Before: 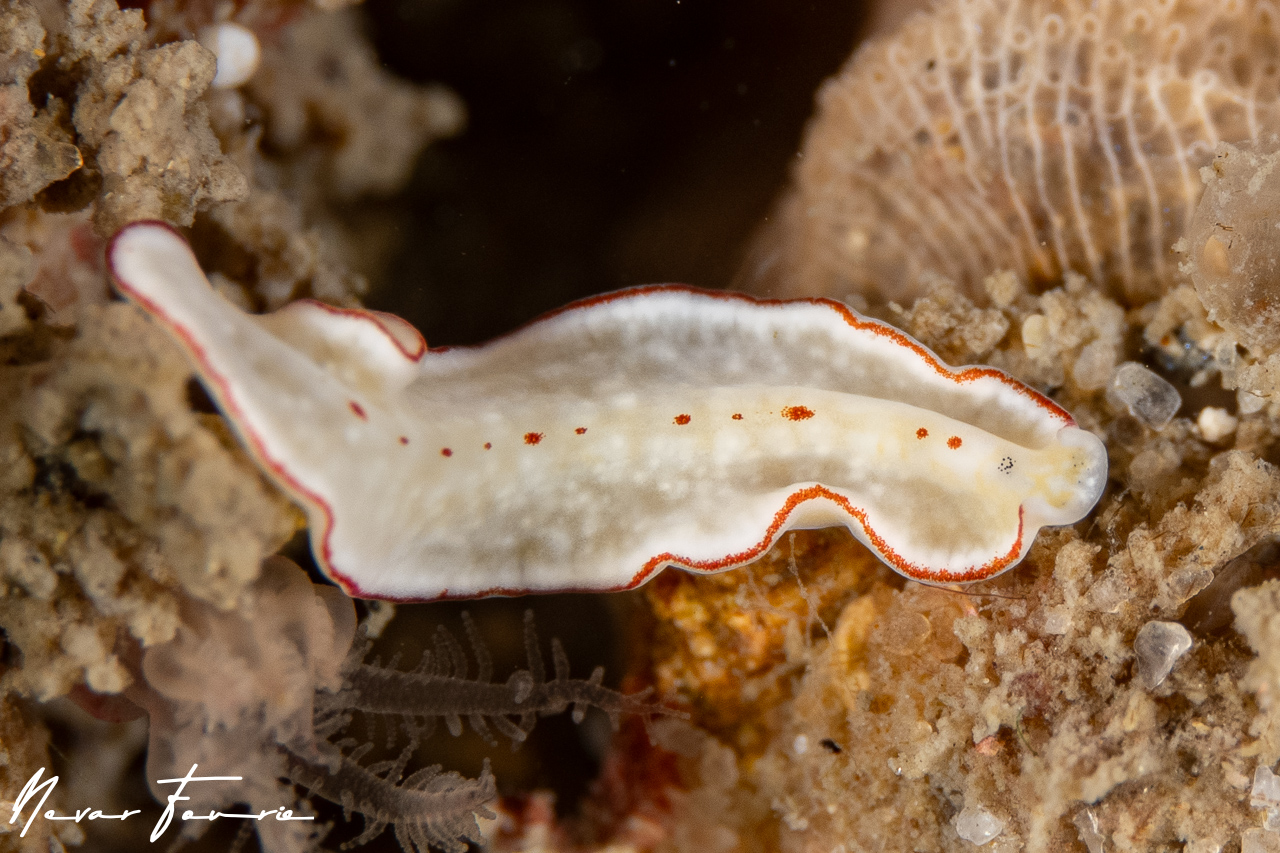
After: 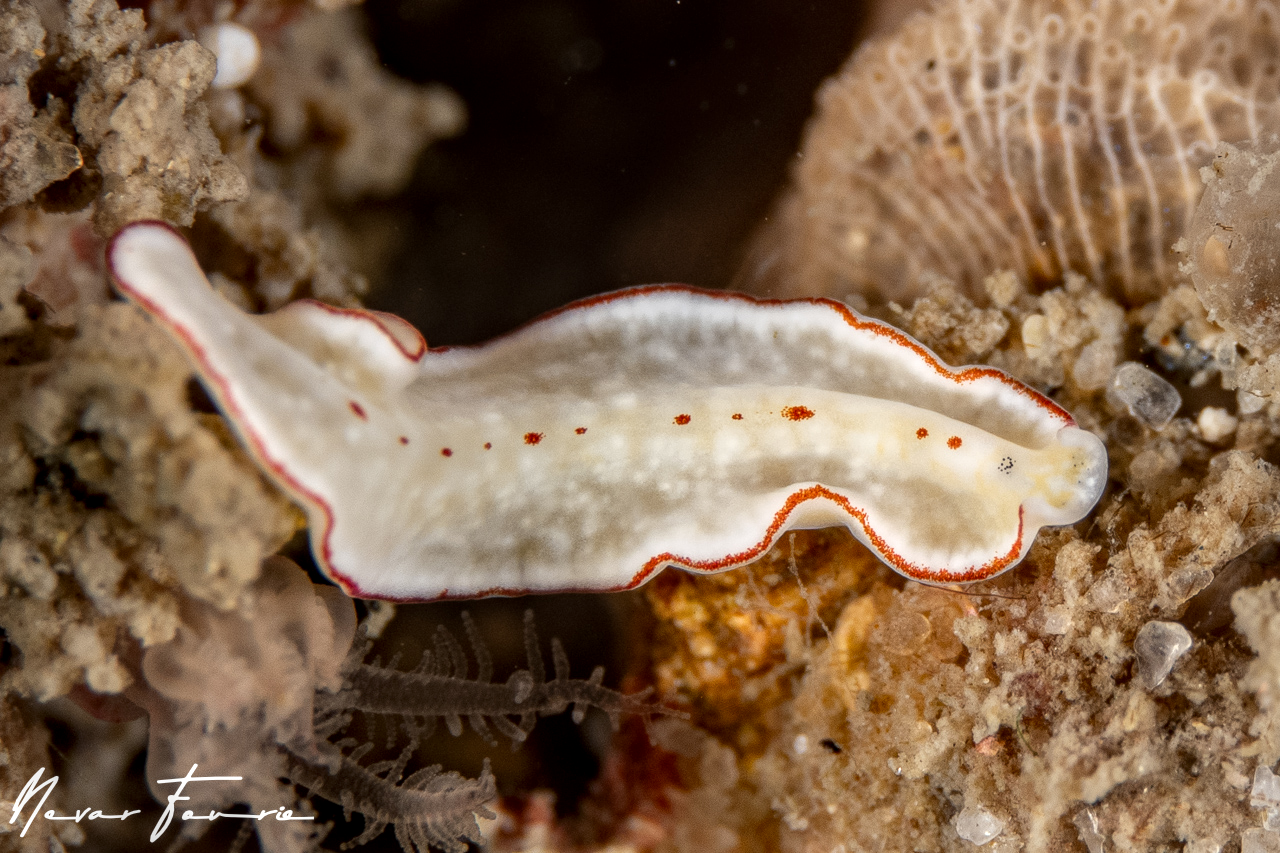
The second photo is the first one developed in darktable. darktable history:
local contrast: detail 130%
vignetting: fall-off radius 60.83%, brightness -0.183, saturation -0.308
